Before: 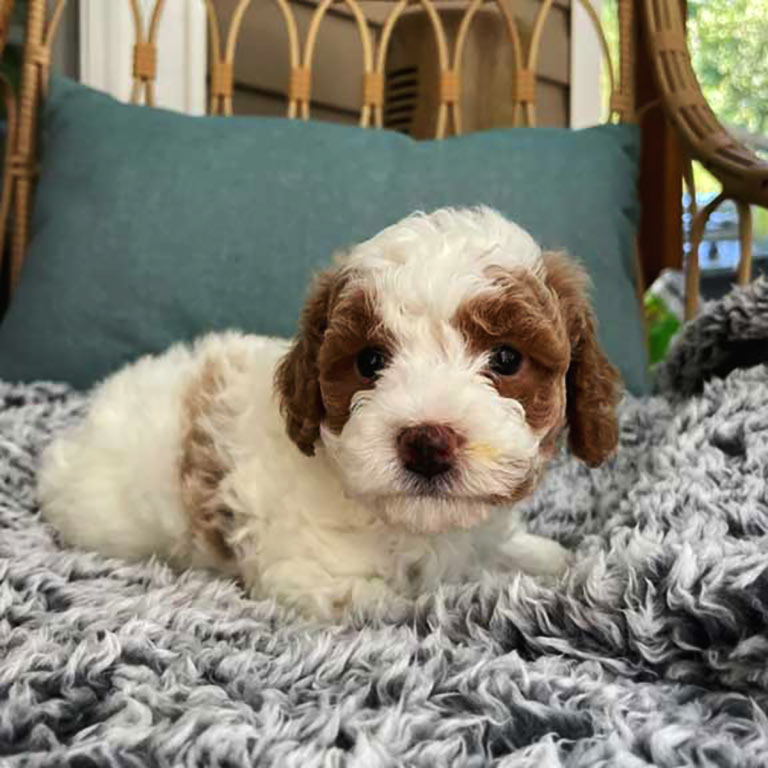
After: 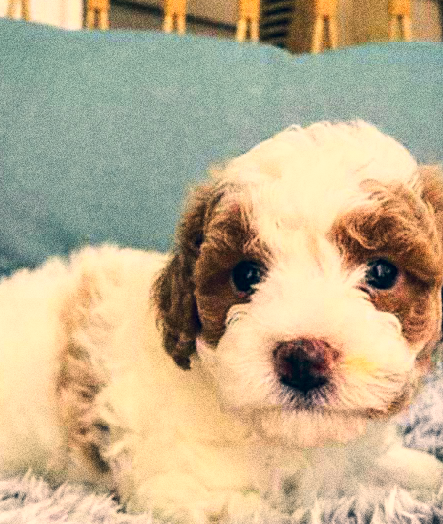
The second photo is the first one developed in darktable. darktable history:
crop: left 16.202%, top 11.208%, right 26.045%, bottom 20.557%
grain: coarseness 10.62 ISO, strength 55.56%
local contrast: highlights 100%, shadows 100%, detail 120%, midtone range 0.2
base curve: curves: ch0 [(0, 0) (0.025, 0.046) (0.112, 0.277) (0.467, 0.74) (0.814, 0.929) (1, 0.942)]
color zones: curves: ch1 [(0, 0.523) (0.143, 0.545) (0.286, 0.52) (0.429, 0.506) (0.571, 0.503) (0.714, 0.503) (0.857, 0.508) (1, 0.523)]
color correction: highlights a* 10.32, highlights b* 14.66, shadows a* -9.59, shadows b* -15.02
